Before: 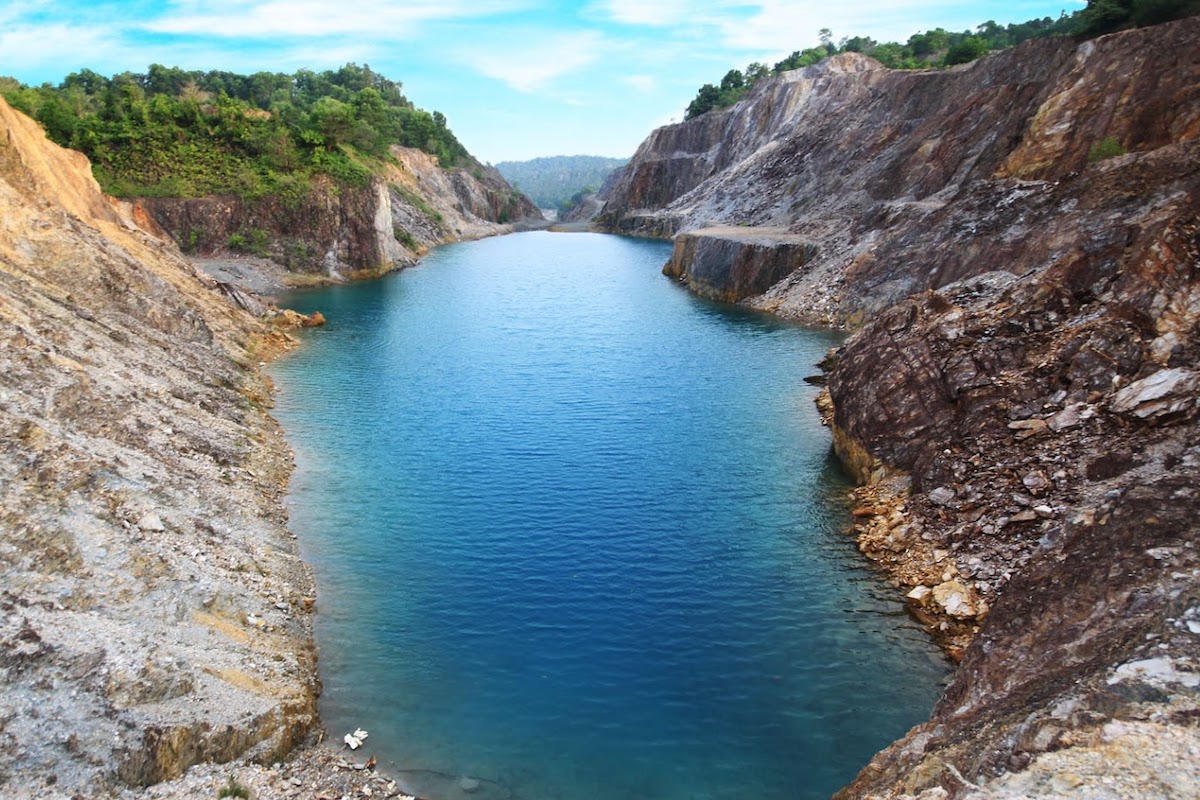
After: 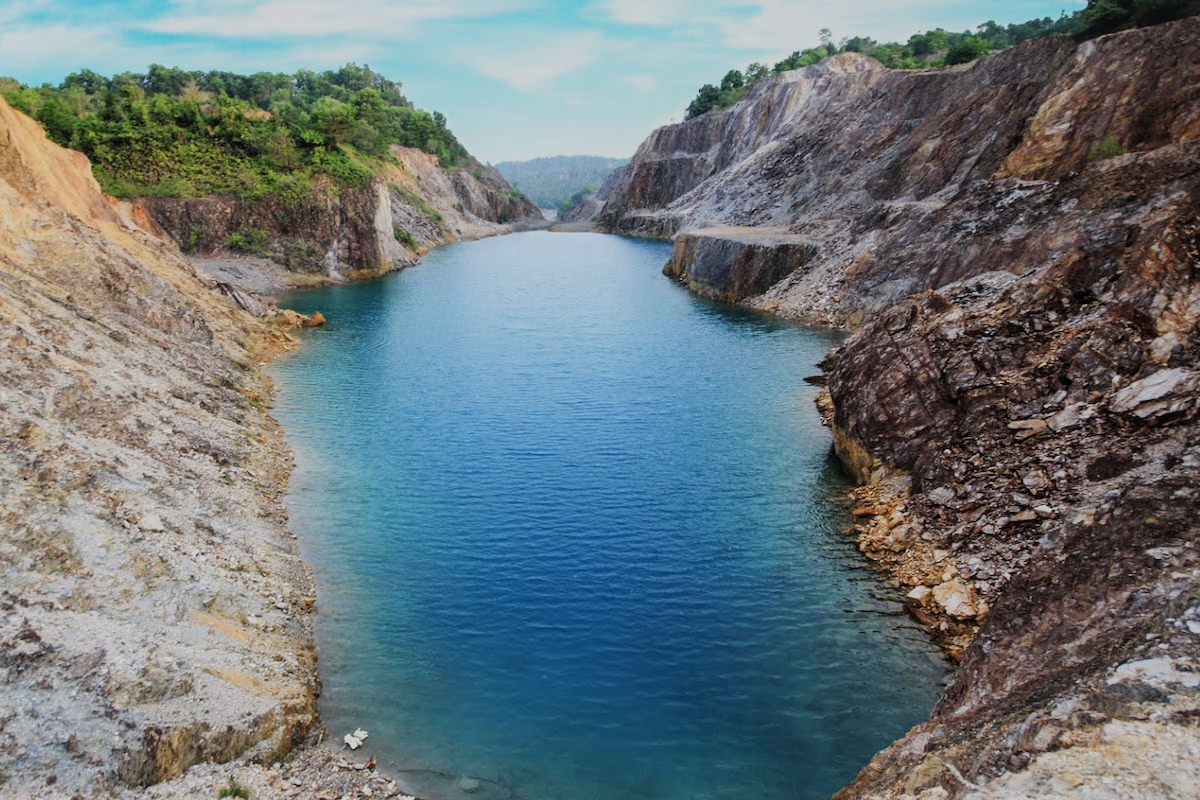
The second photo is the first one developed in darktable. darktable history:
local contrast: detail 110%
filmic rgb: black relative exposure -7.65 EV, white relative exposure 4.56 EV, hardness 3.61
